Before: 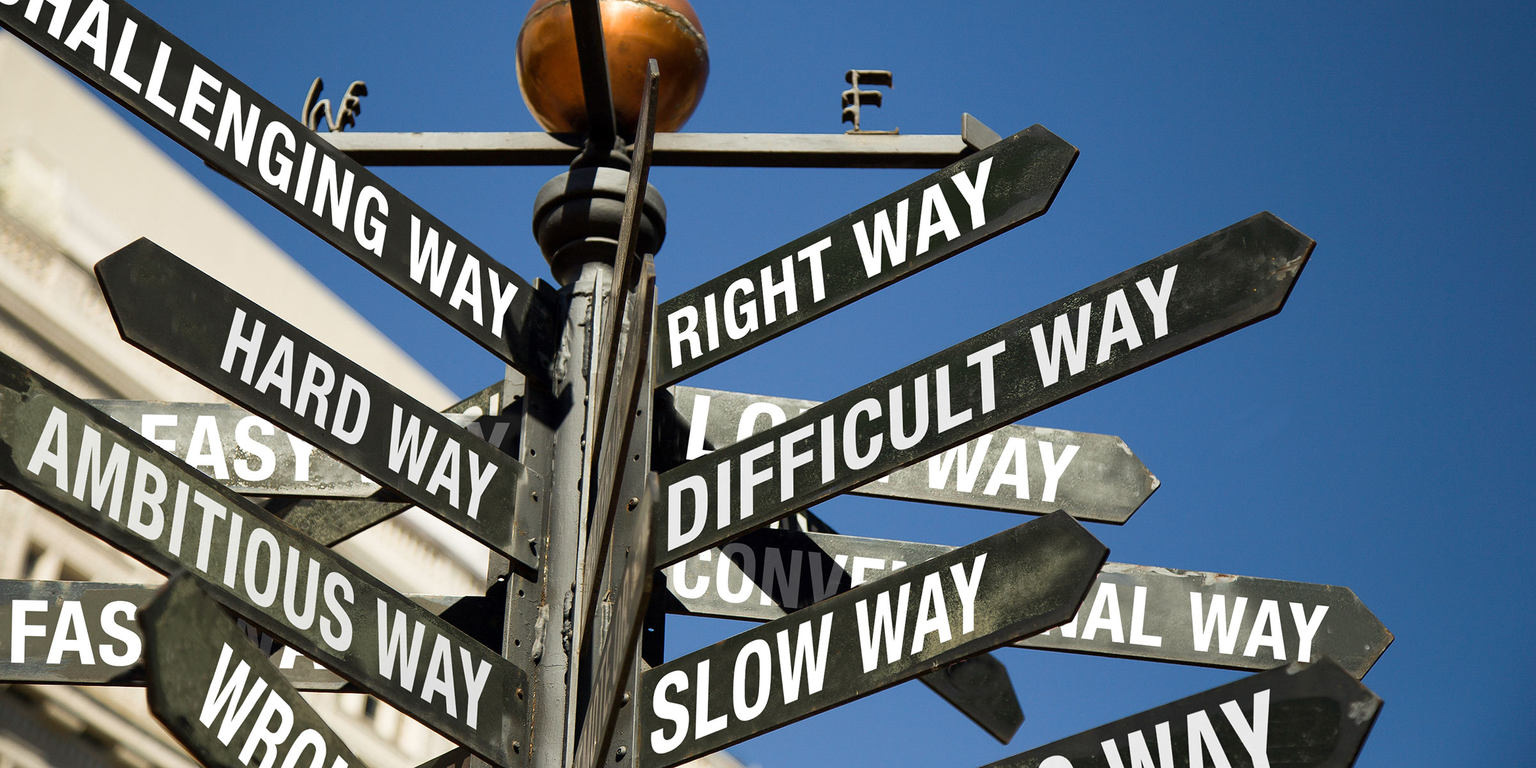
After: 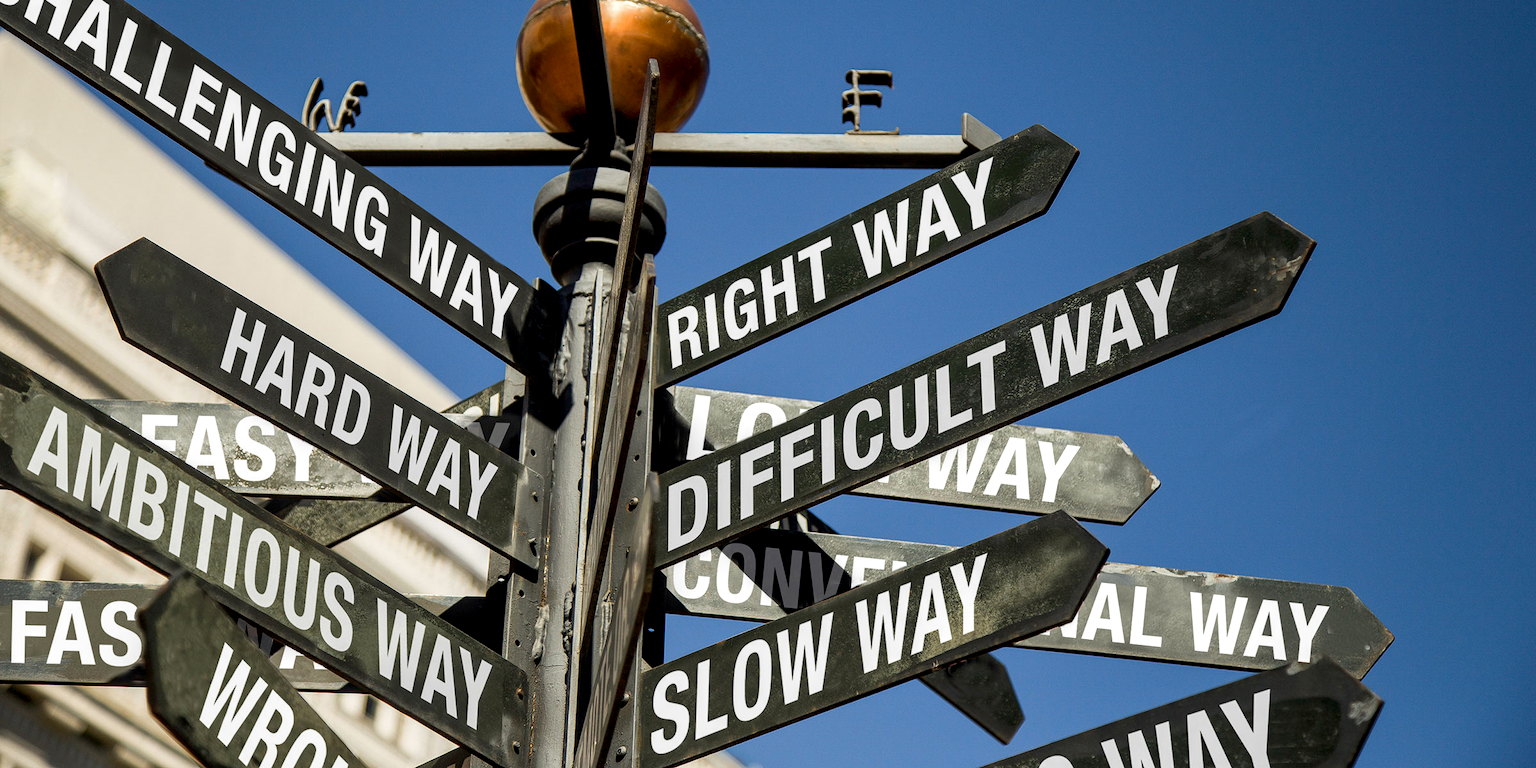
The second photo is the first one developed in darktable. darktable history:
exposure: black level correction 0.004, exposure 0.017 EV, compensate exposure bias true, compensate highlight preservation false
local contrast: on, module defaults
